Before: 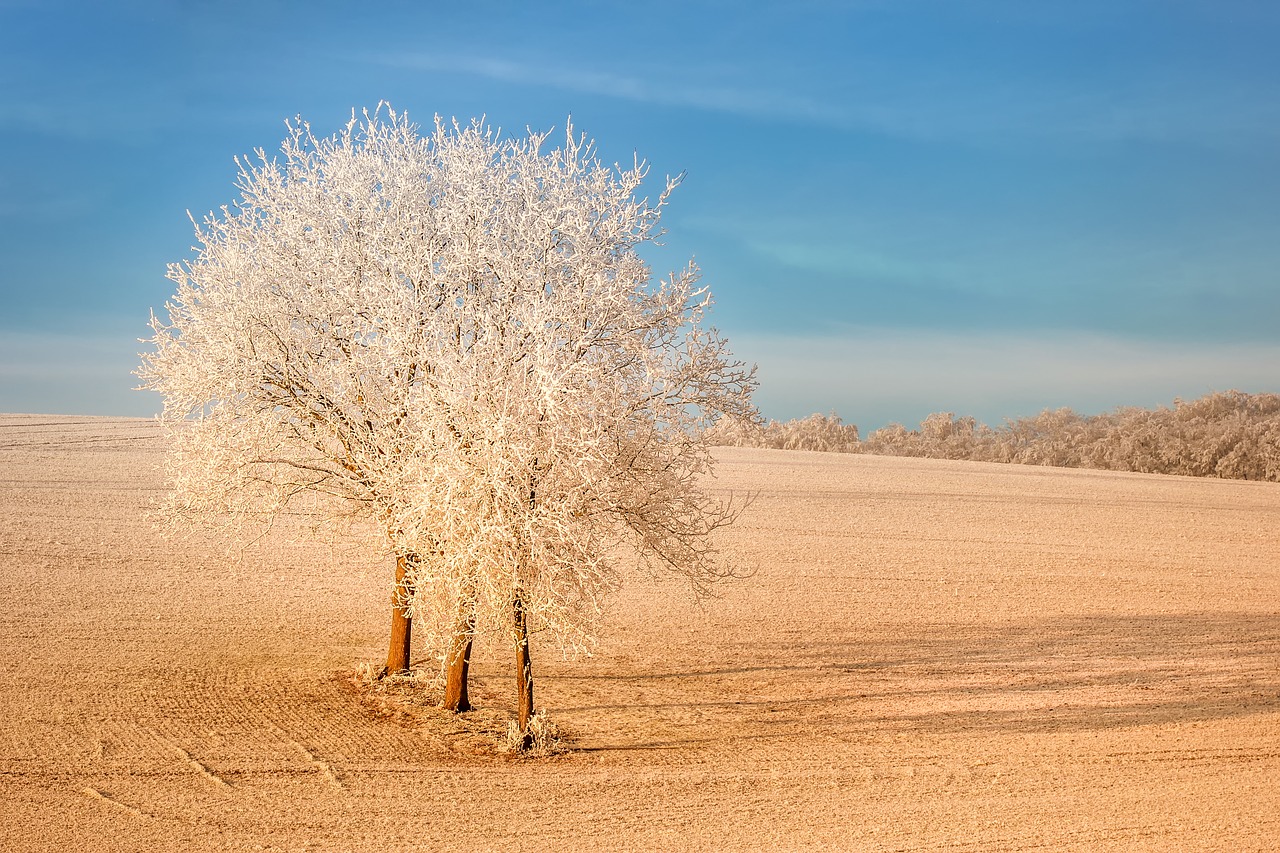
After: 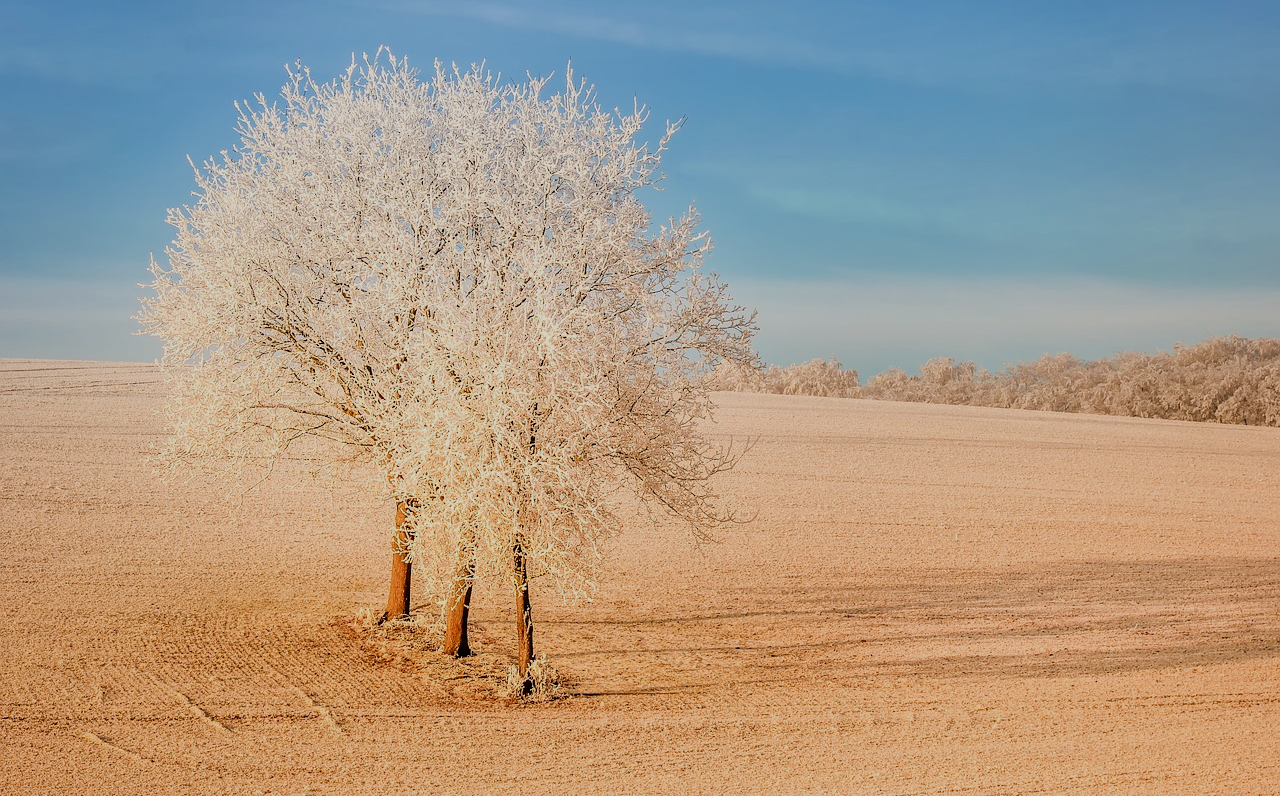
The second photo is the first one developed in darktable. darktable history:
filmic rgb: black relative exposure -7.65 EV, white relative exposure 4.56 EV, hardness 3.61
crop and rotate: top 6.567%
